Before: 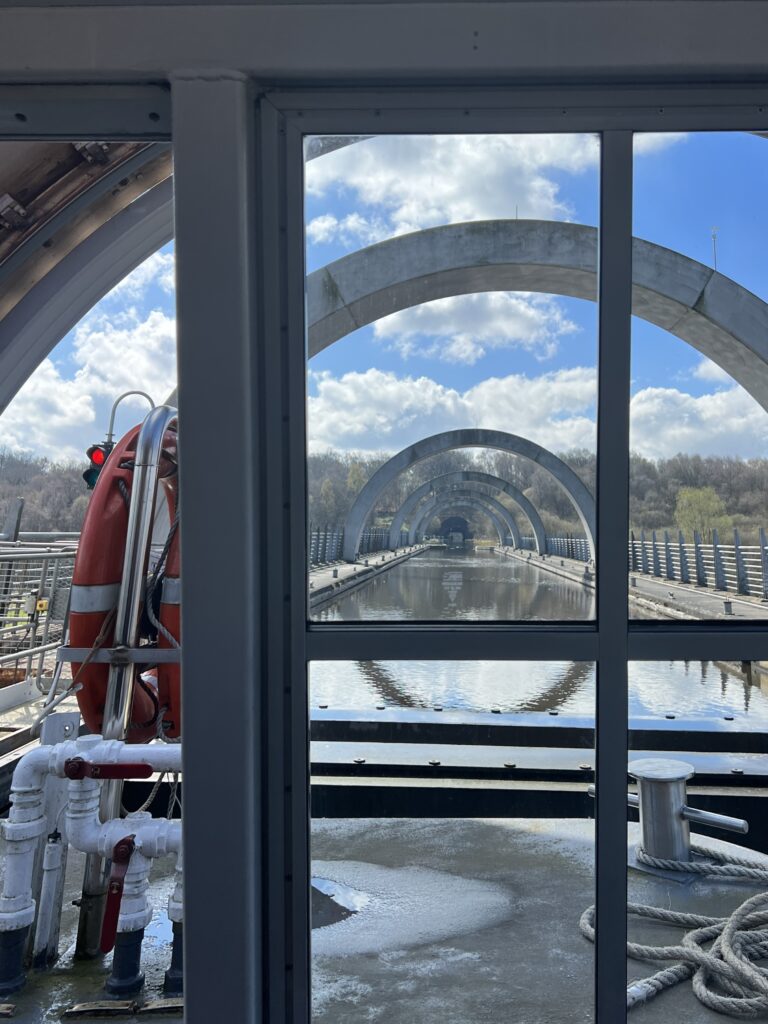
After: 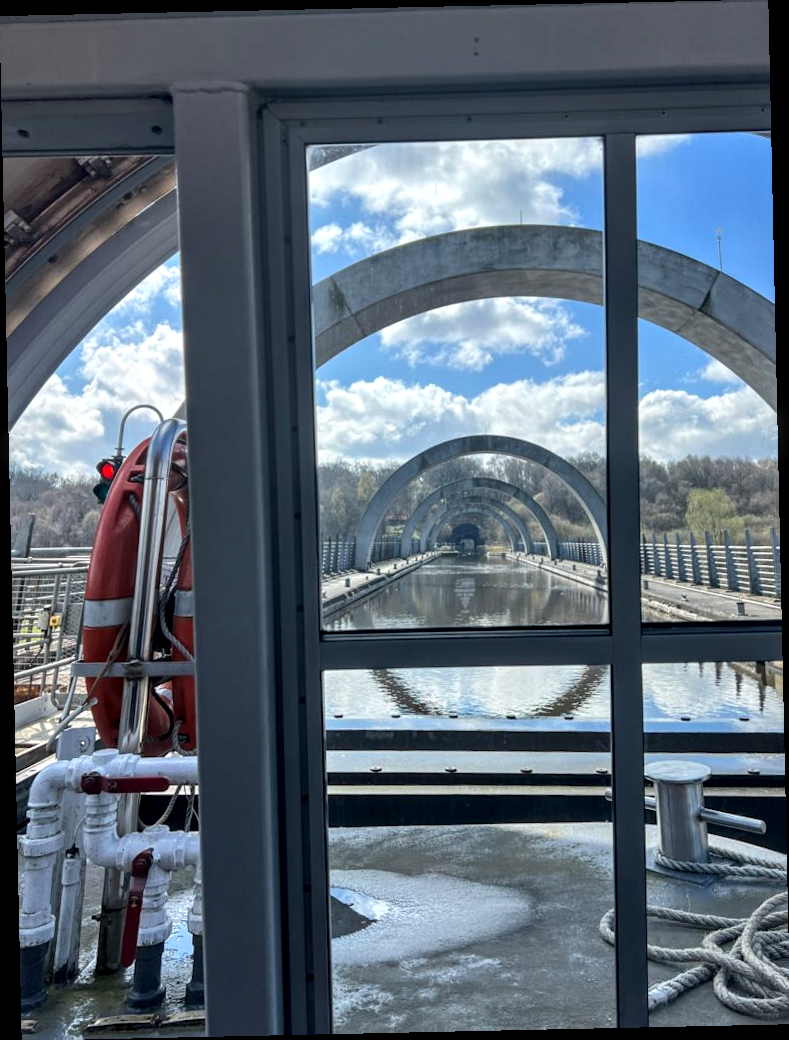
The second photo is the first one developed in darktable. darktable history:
rotate and perspective: rotation -1.24°, automatic cropping off
local contrast: detail 150%
